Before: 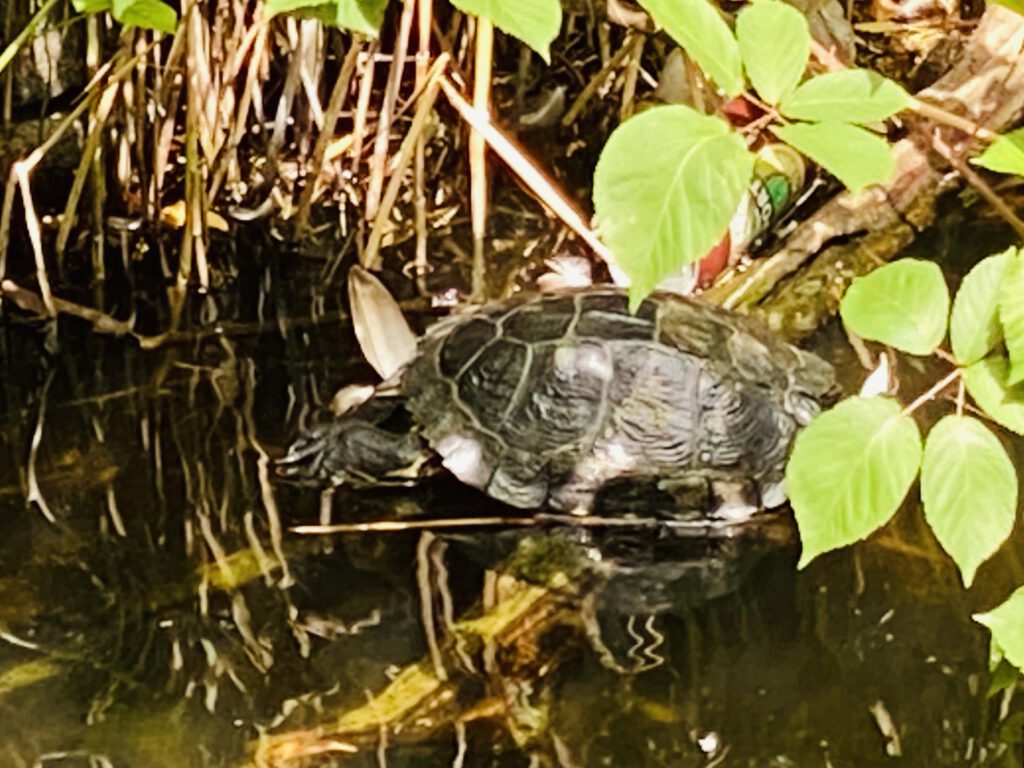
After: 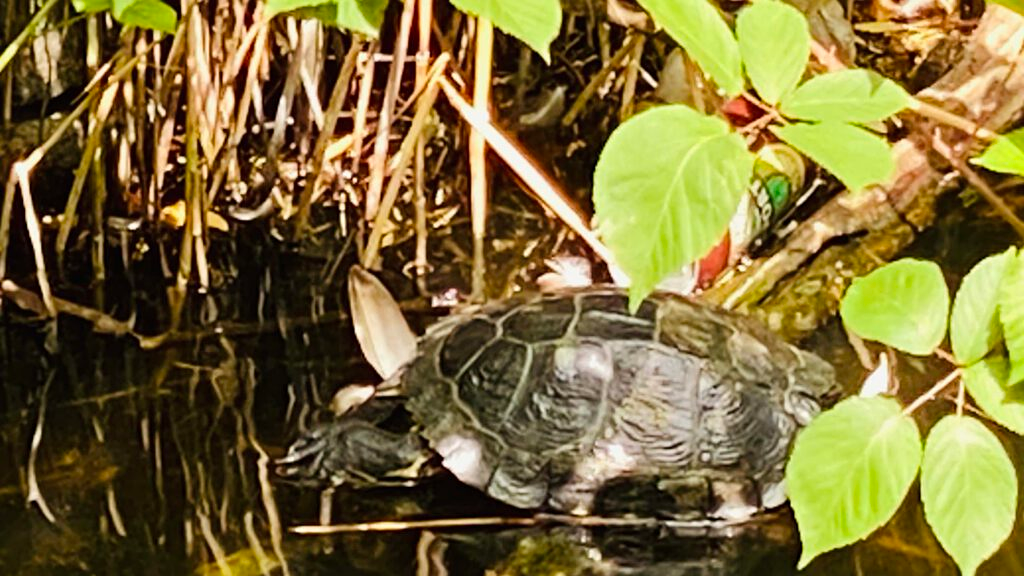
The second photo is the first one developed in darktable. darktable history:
sharpen: amount 0.214
crop: bottom 24.987%
